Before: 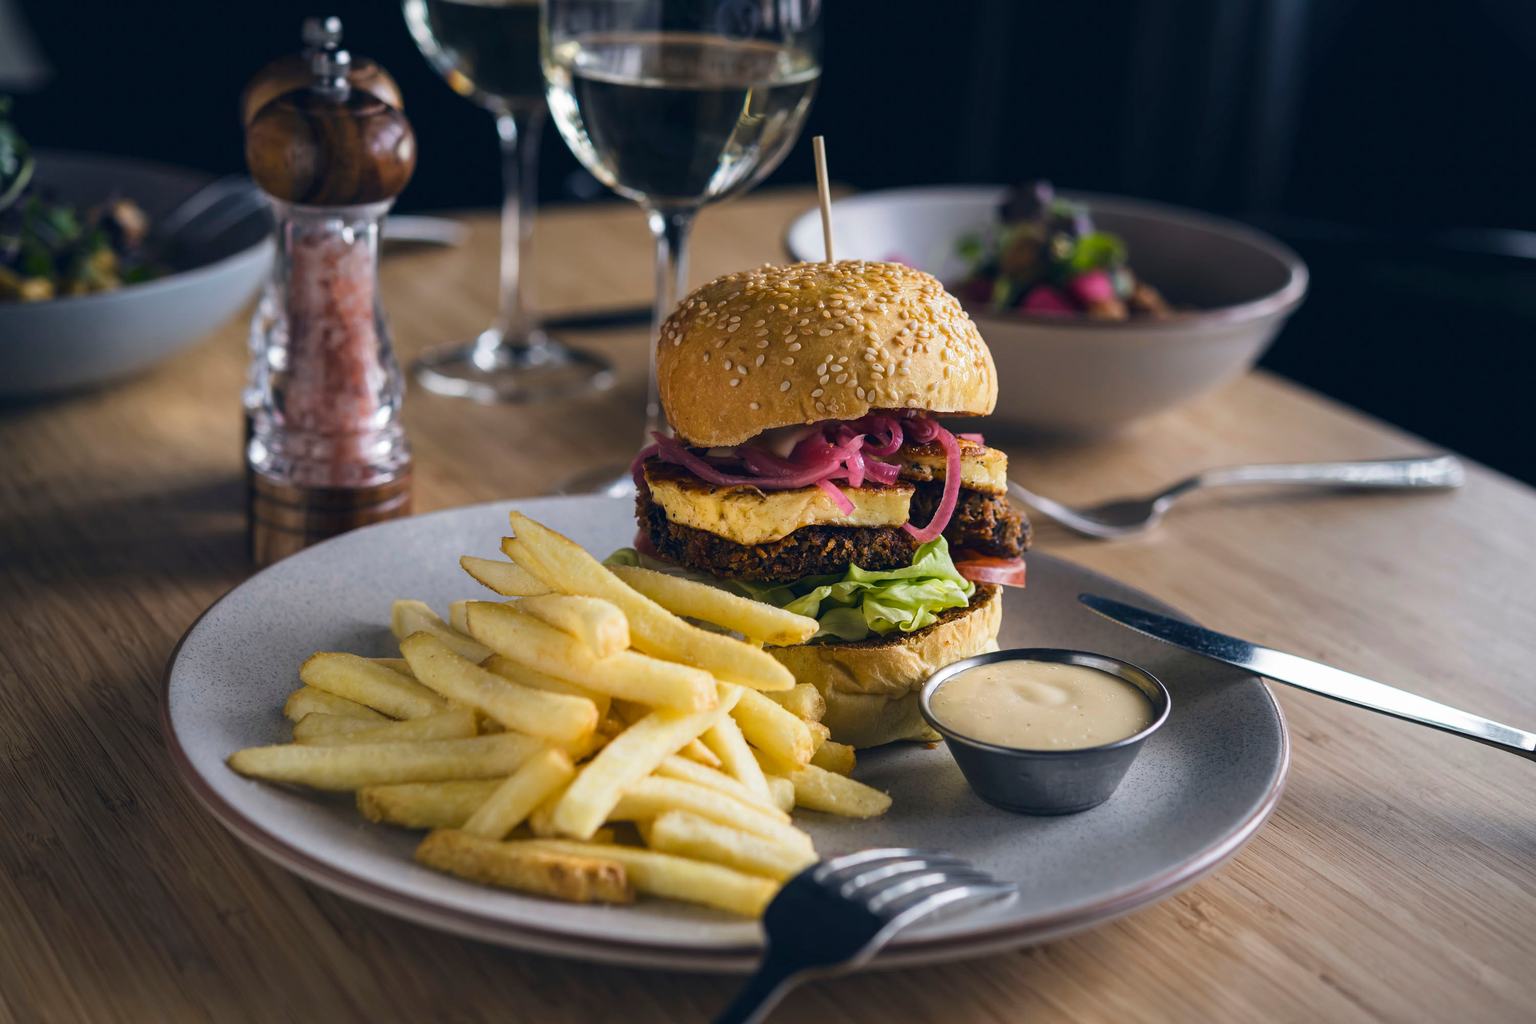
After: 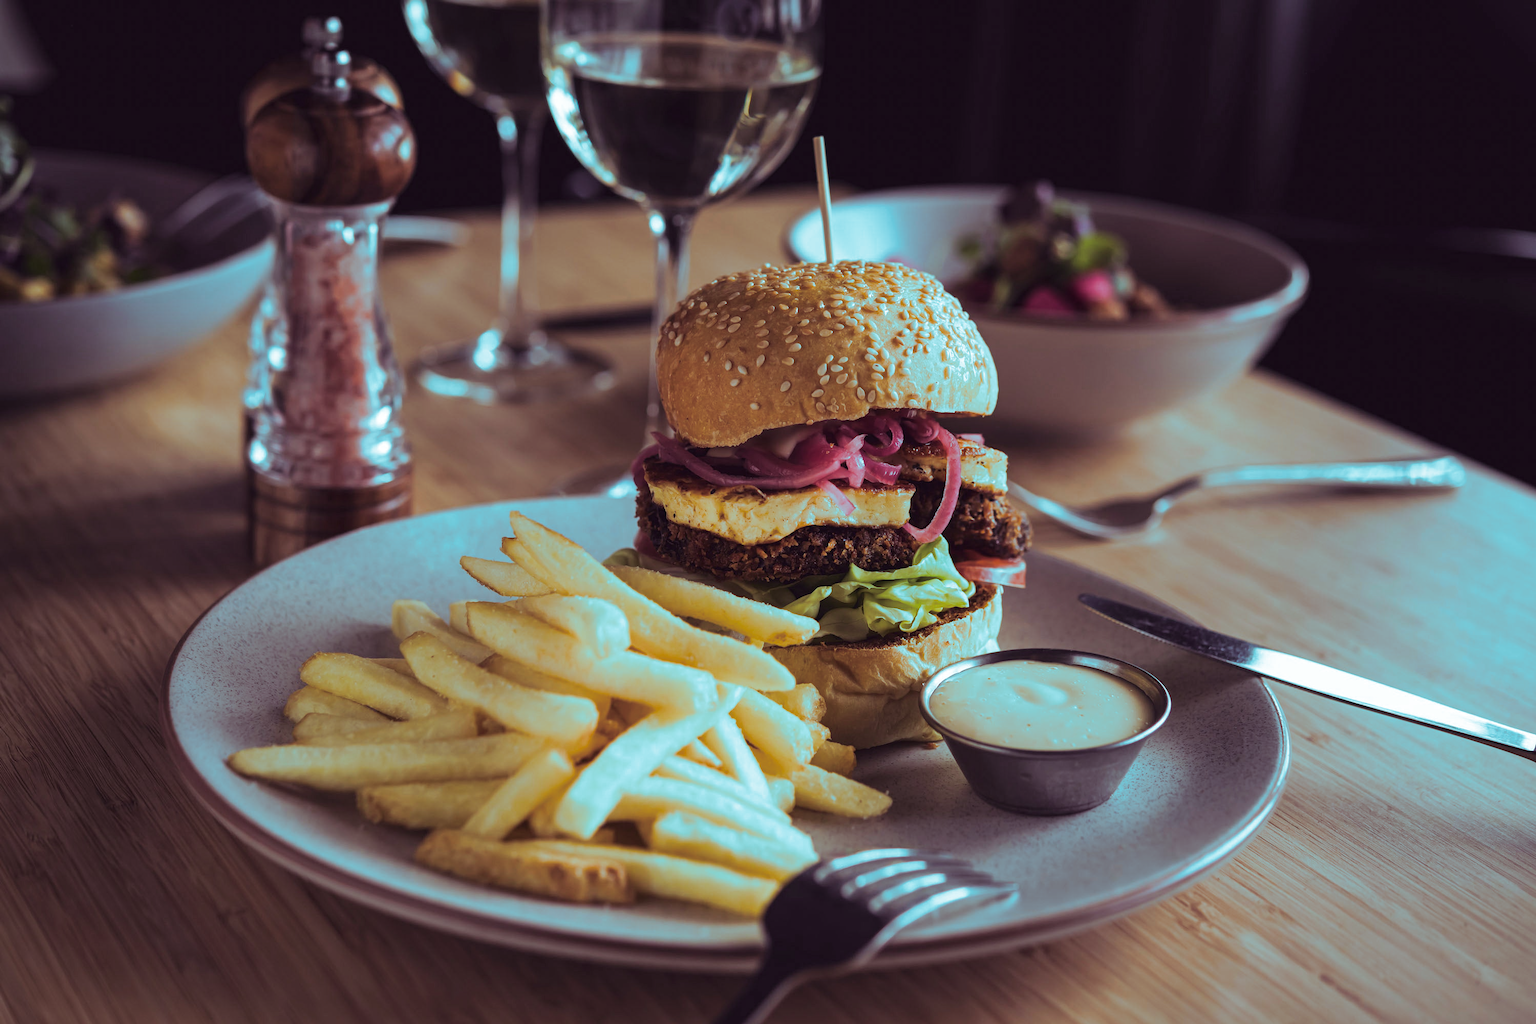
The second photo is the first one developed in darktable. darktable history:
split-toning: shadows › hue 327.6°, highlights › hue 198°, highlights › saturation 0.55, balance -21.25, compress 0%
color correction: highlights a* -4.98, highlights b* -3.76, shadows a* 3.83, shadows b* 4.08
